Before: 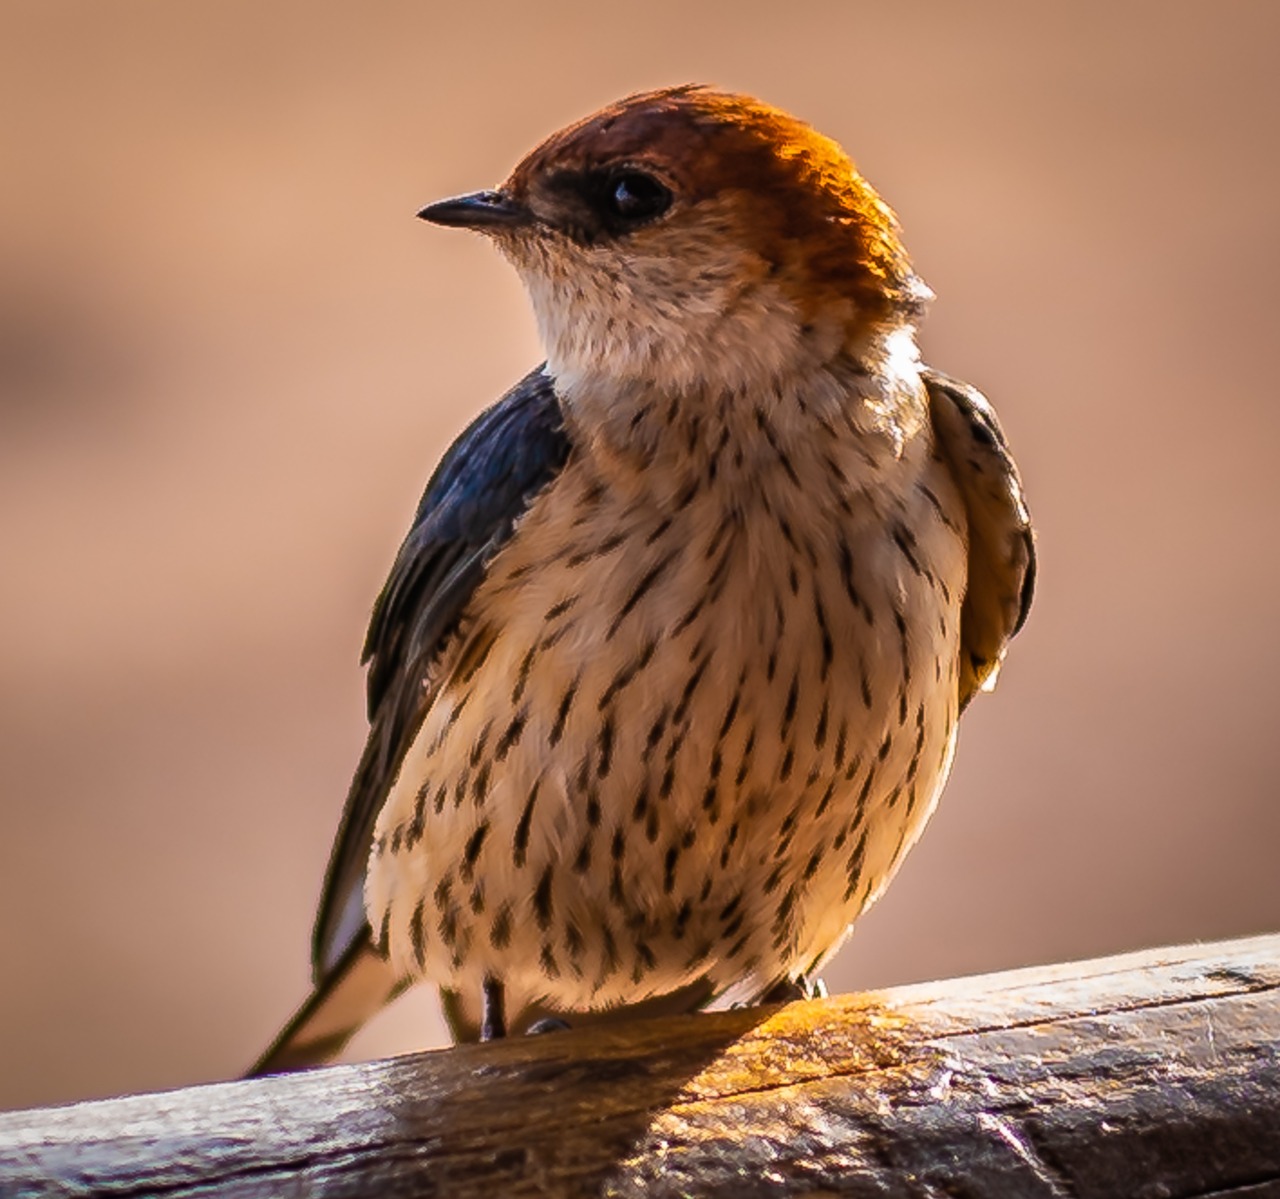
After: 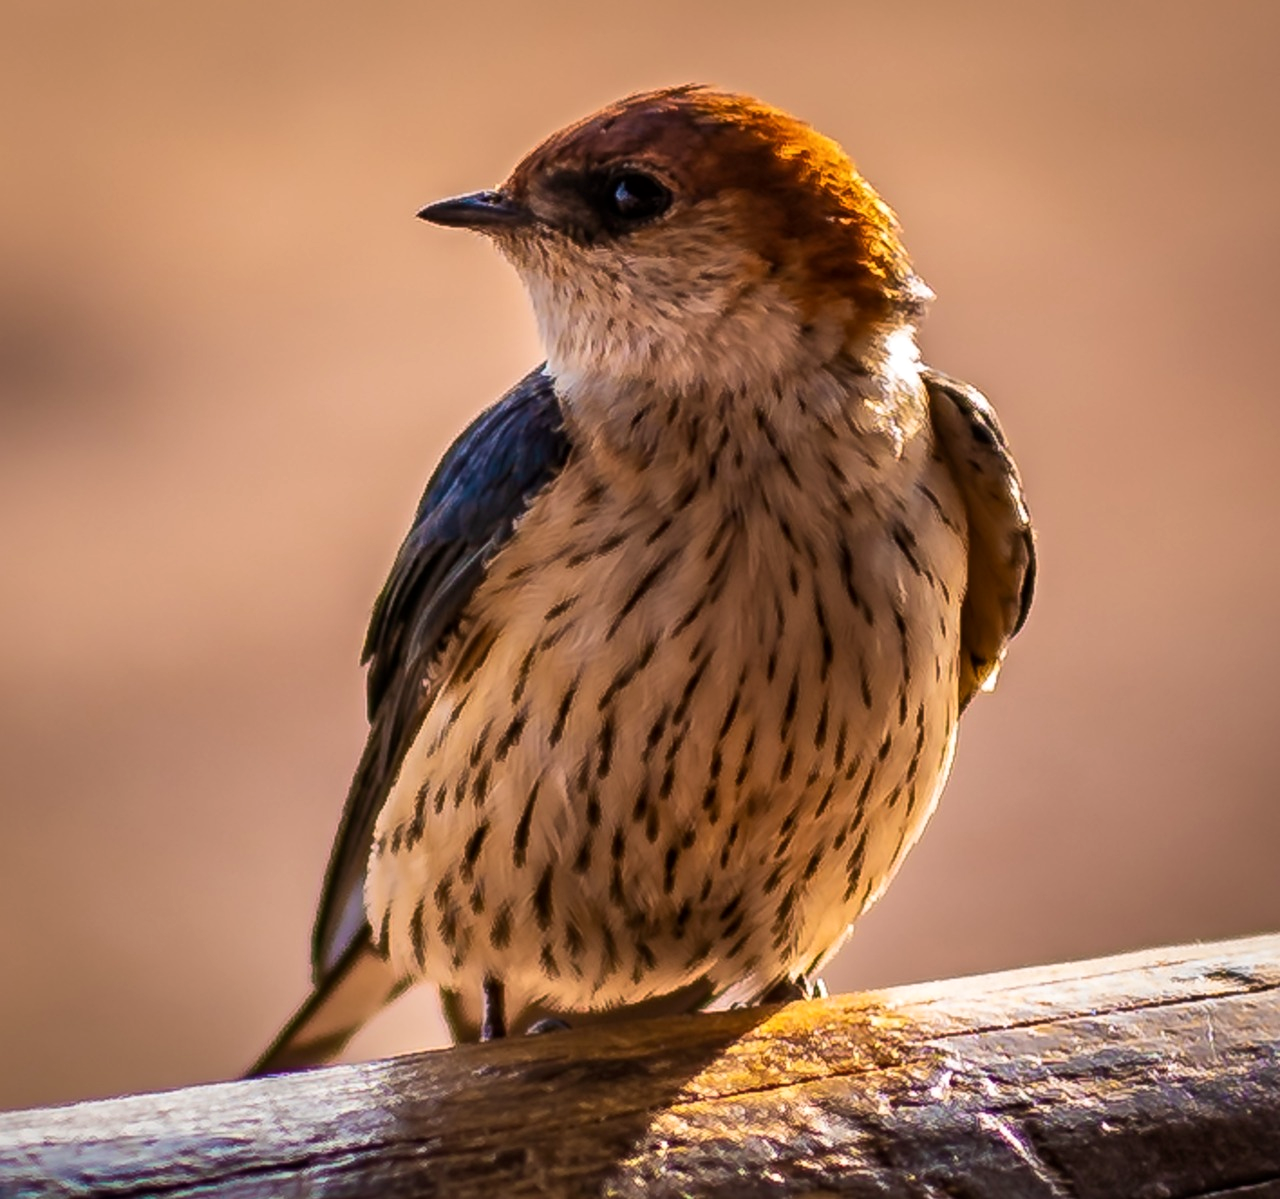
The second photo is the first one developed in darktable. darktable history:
local contrast: mode bilateral grid, contrast 20, coarseness 50, detail 120%, midtone range 0.2
velvia: on, module defaults
